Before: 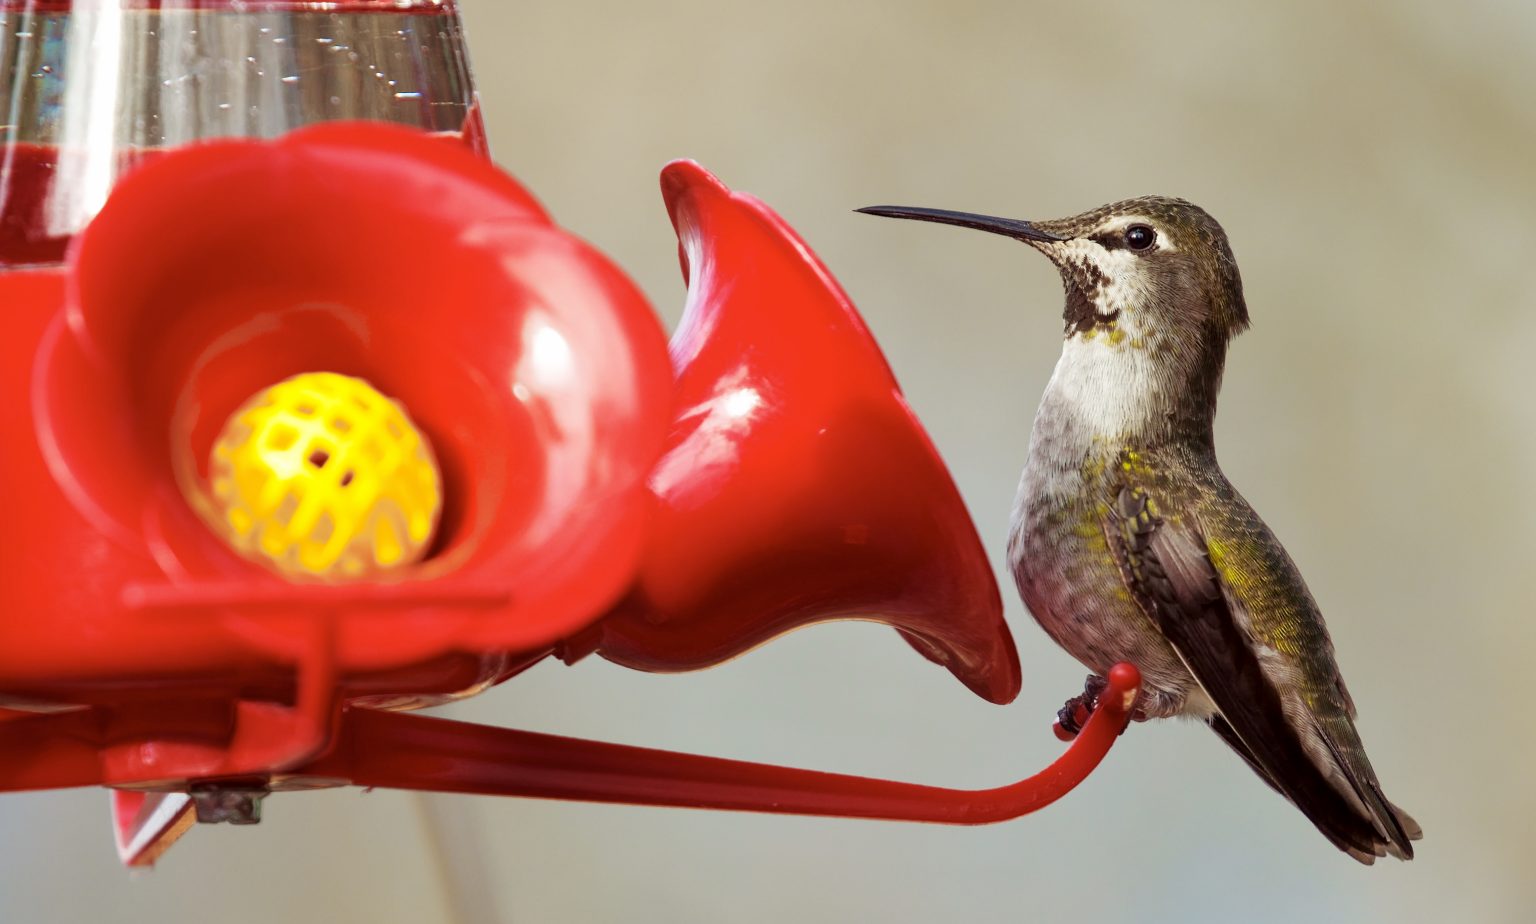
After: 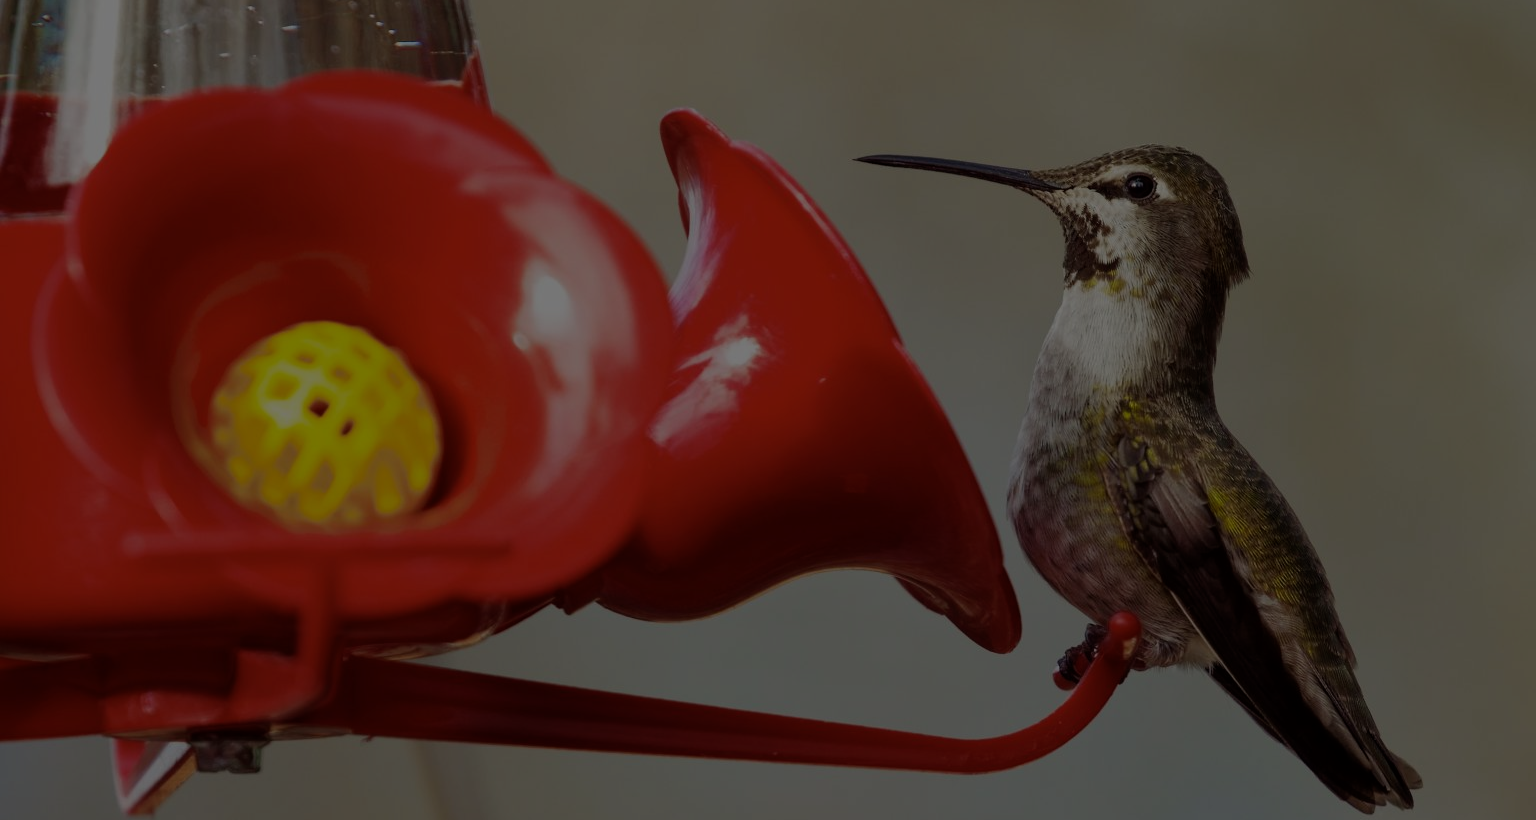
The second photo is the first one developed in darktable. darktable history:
crop and rotate: top 5.609%, bottom 5.609%
exposure: exposure -2.446 EV, compensate highlight preservation false
